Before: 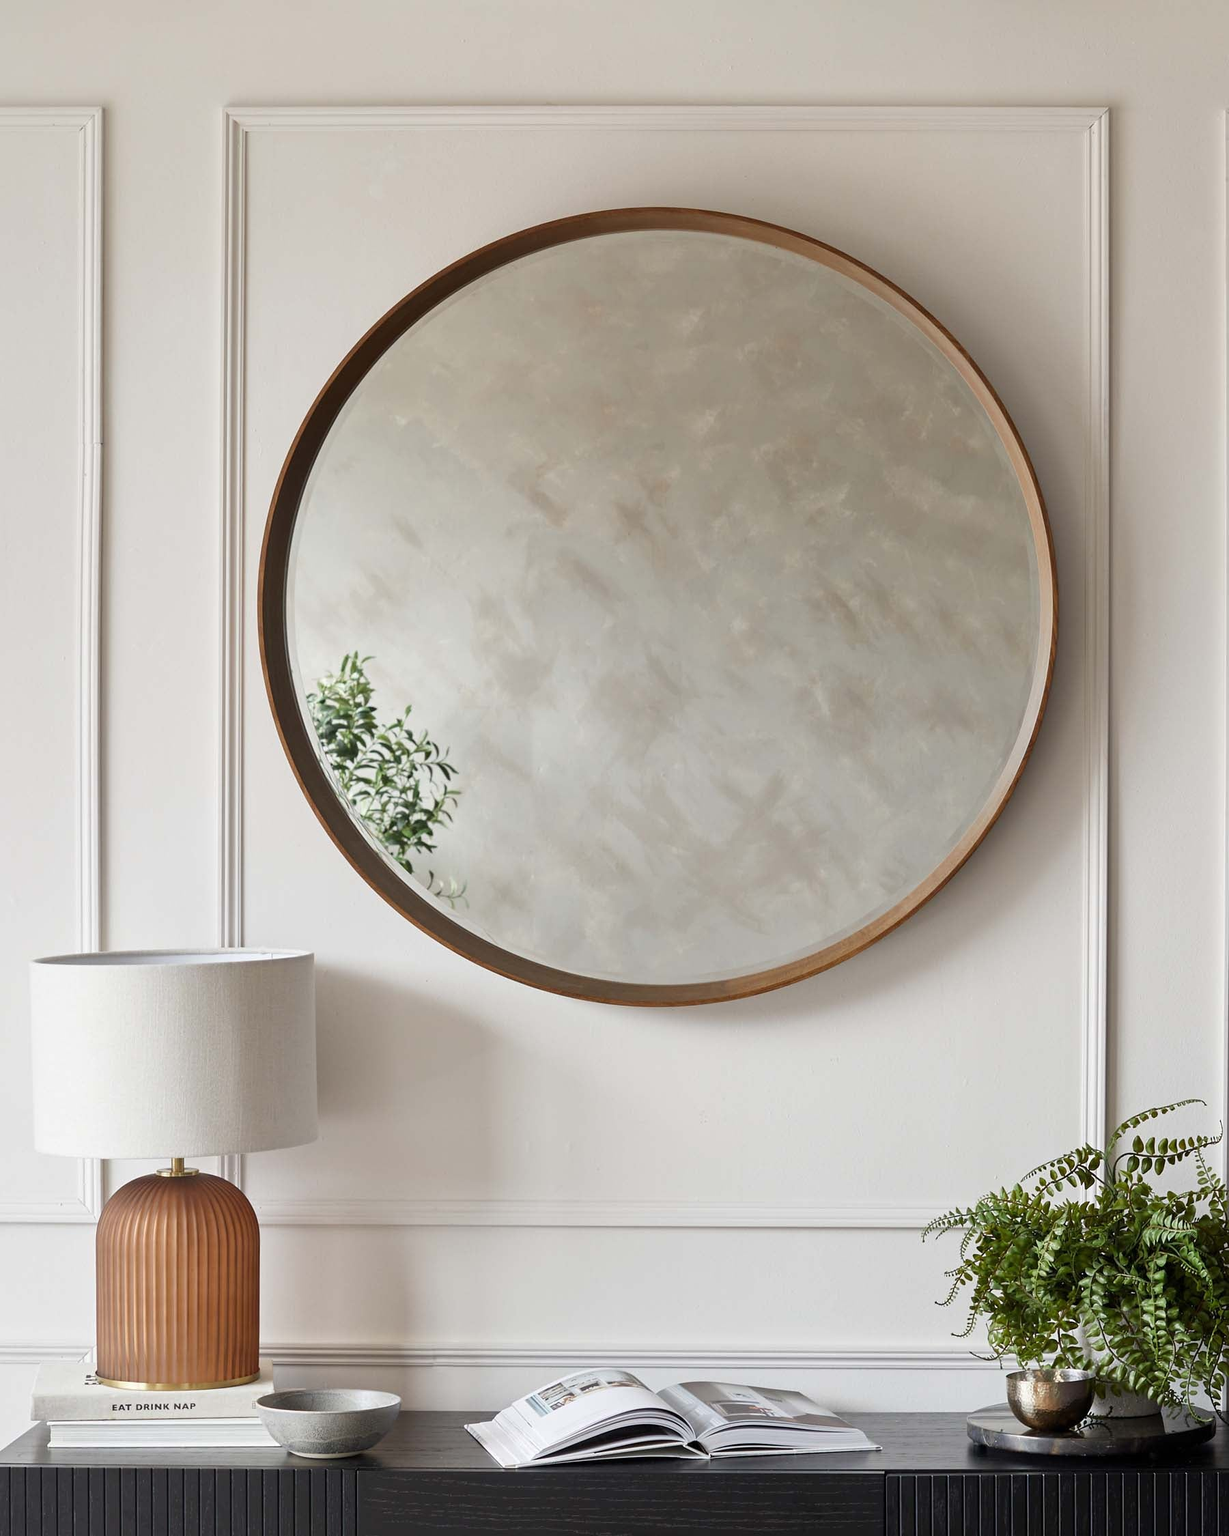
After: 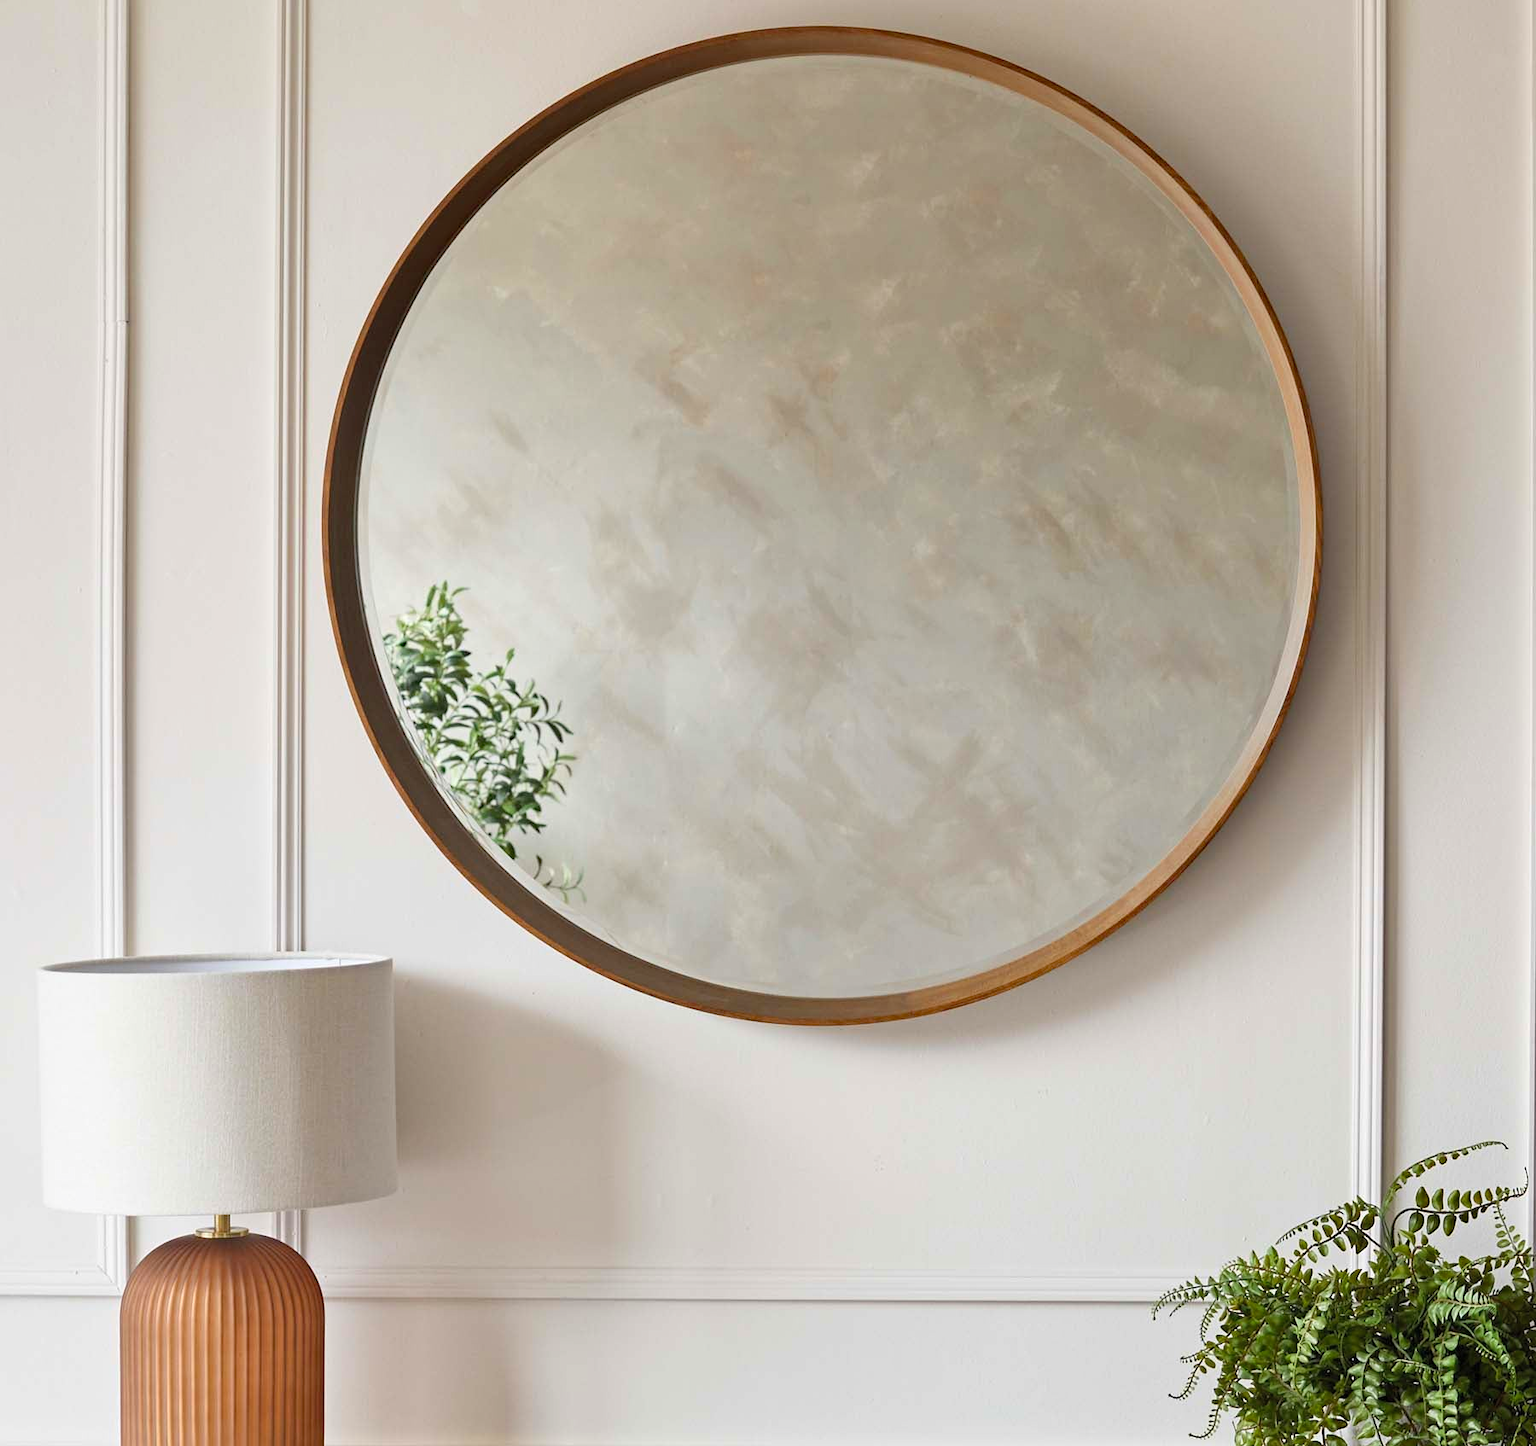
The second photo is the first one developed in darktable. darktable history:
haze removal: compatibility mode true, adaptive false
crop and rotate: top 12.147%, bottom 12.482%
contrast brightness saturation: contrast 0.07, brightness 0.084, saturation 0.181
